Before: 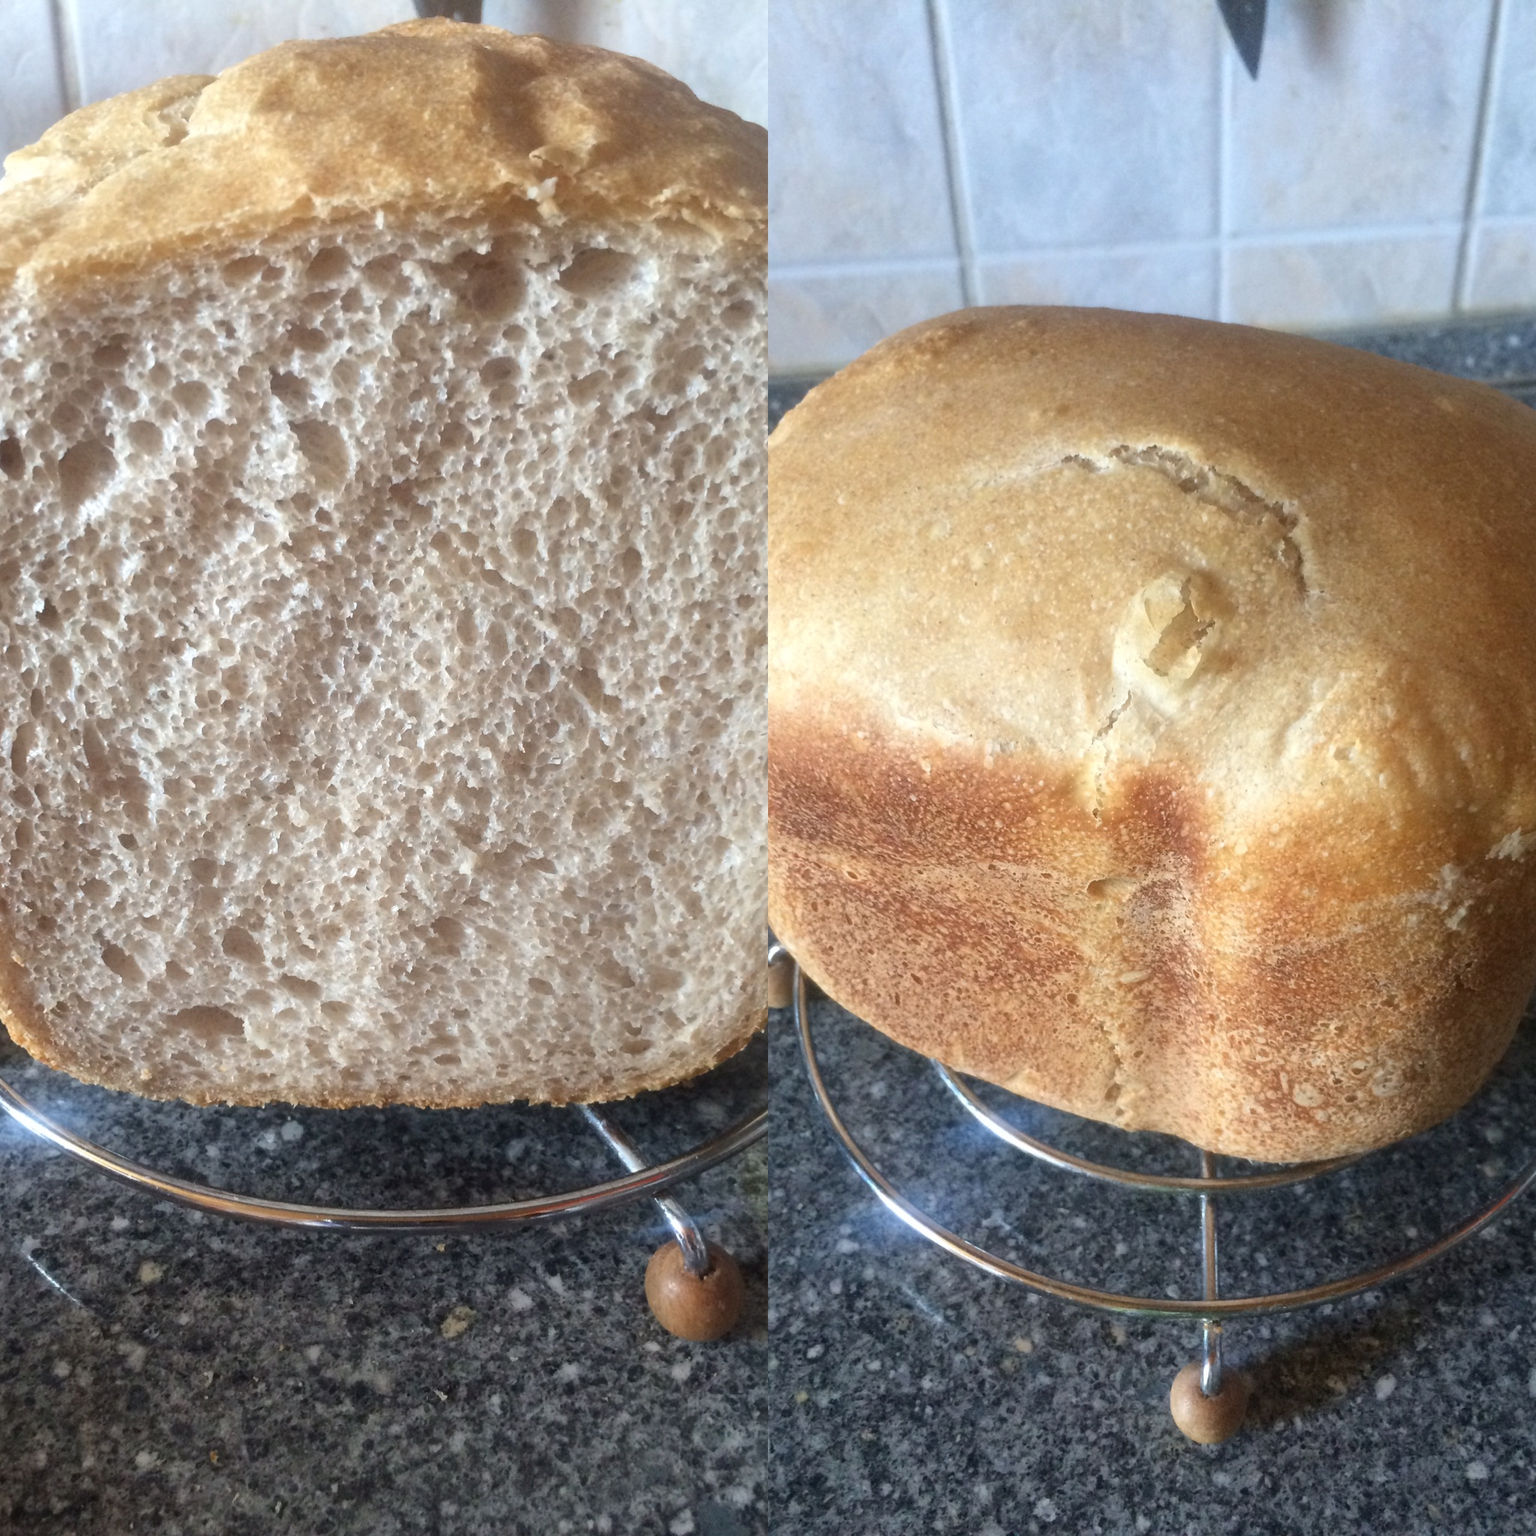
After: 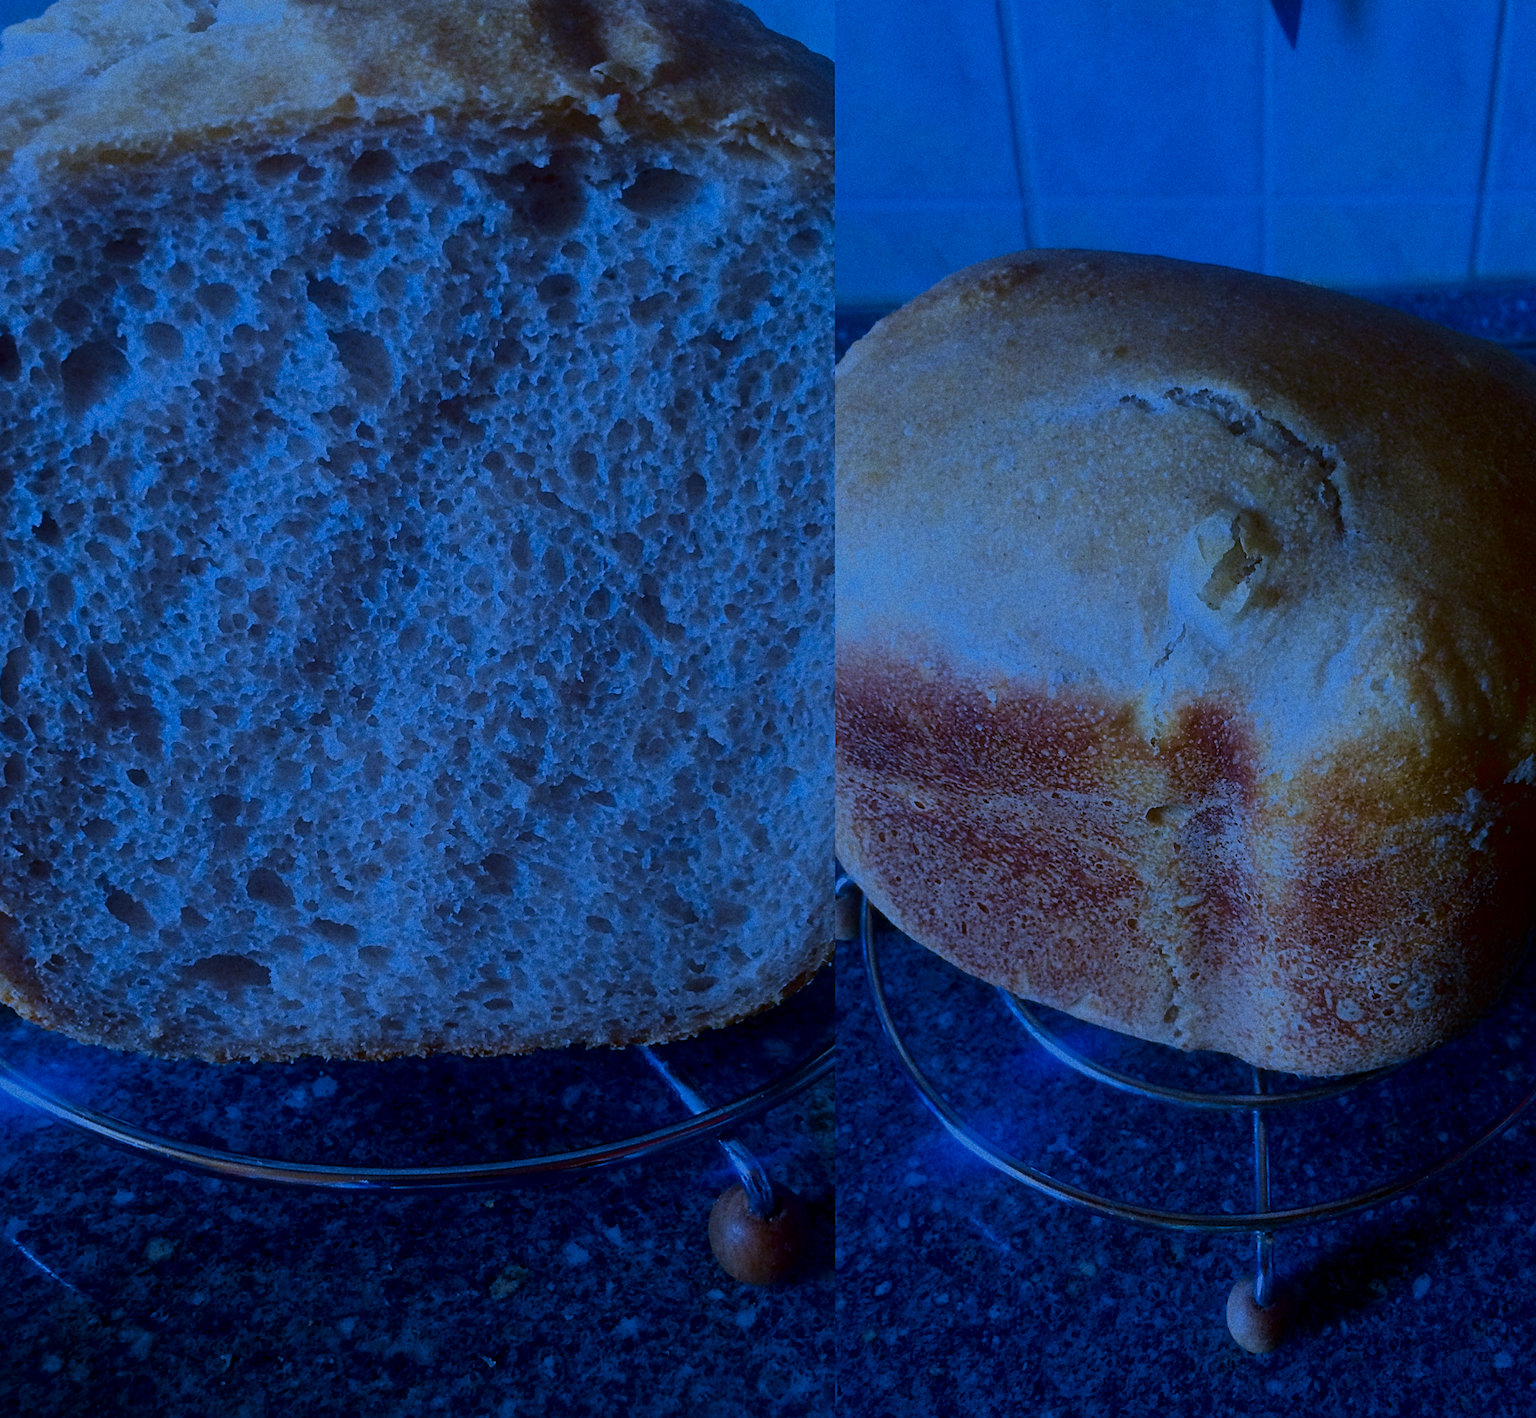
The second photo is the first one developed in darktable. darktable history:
white balance: red 0.766, blue 1.537
rotate and perspective: rotation -0.013°, lens shift (vertical) -0.027, lens shift (horizontal) 0.178, crop left 0.016, crop right 0.989, crop top 0.082, crop bottom 0.918
grain: on, module defaults
velvia: on, module defaults
filmic rgb: black relative exposure -7.48 EV, white relative exposure 4.83 EV, hardness 3.4, color science v6 (2022)
sharpen: on, module defaults
exposure: black level correction 0.006, exposure -0.226 EV, compensate highlight preservation false
contrast brightness saturation: contrast 0.09, brightness -0.59, saturation 0.17
